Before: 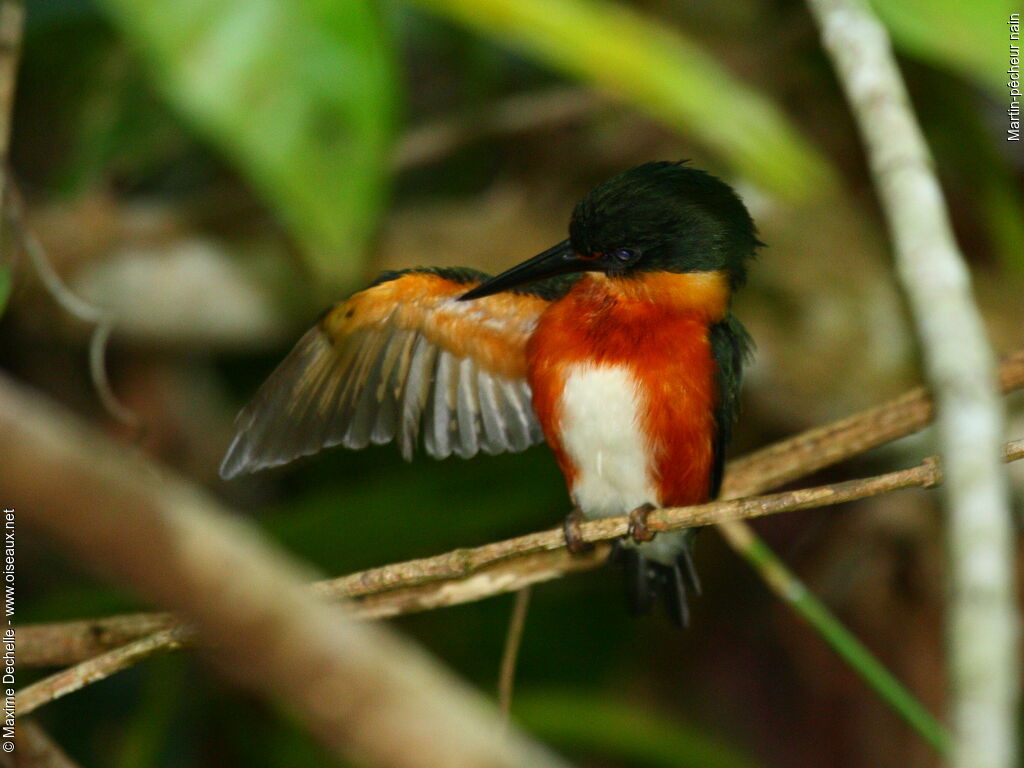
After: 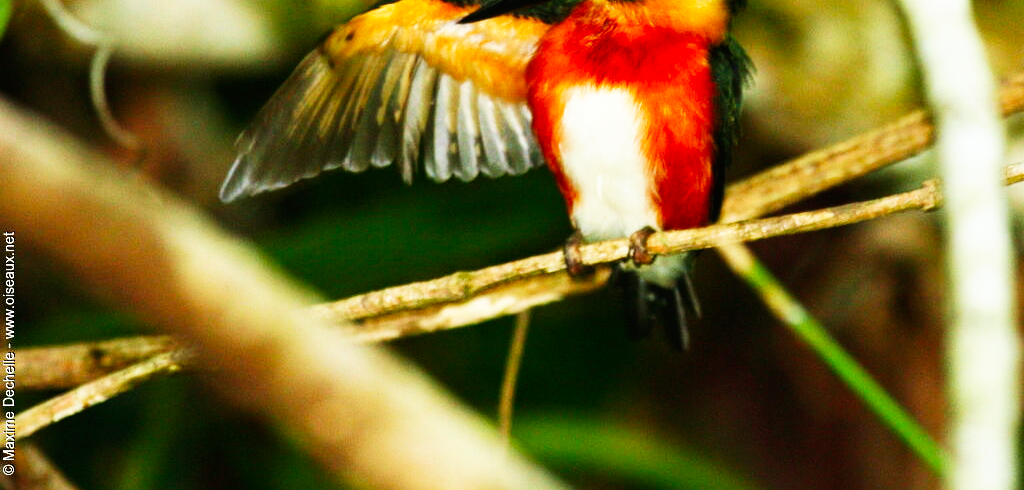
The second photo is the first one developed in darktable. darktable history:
base curve: curves: ch0 [(0, 0) (0.007, 0.004) (0.027, 0.03) (0.046, 0.07) (0.207, 0.54) (0.442, 0.872) (0.673, 0.972) (1, 1)], preserve colors none
crop and rotate: top 36.108%
velvia: on, module defaults
